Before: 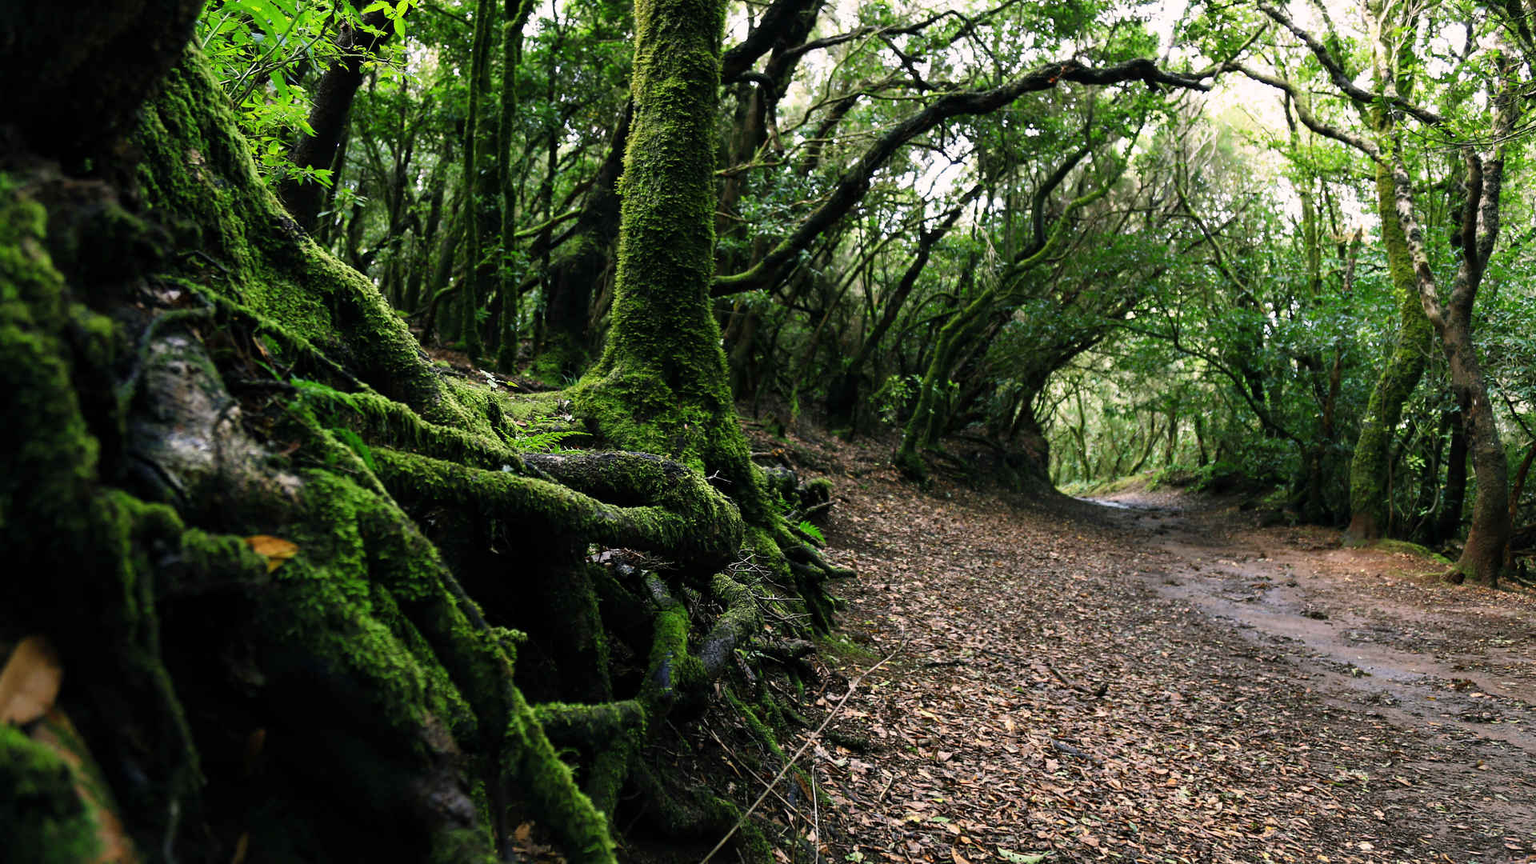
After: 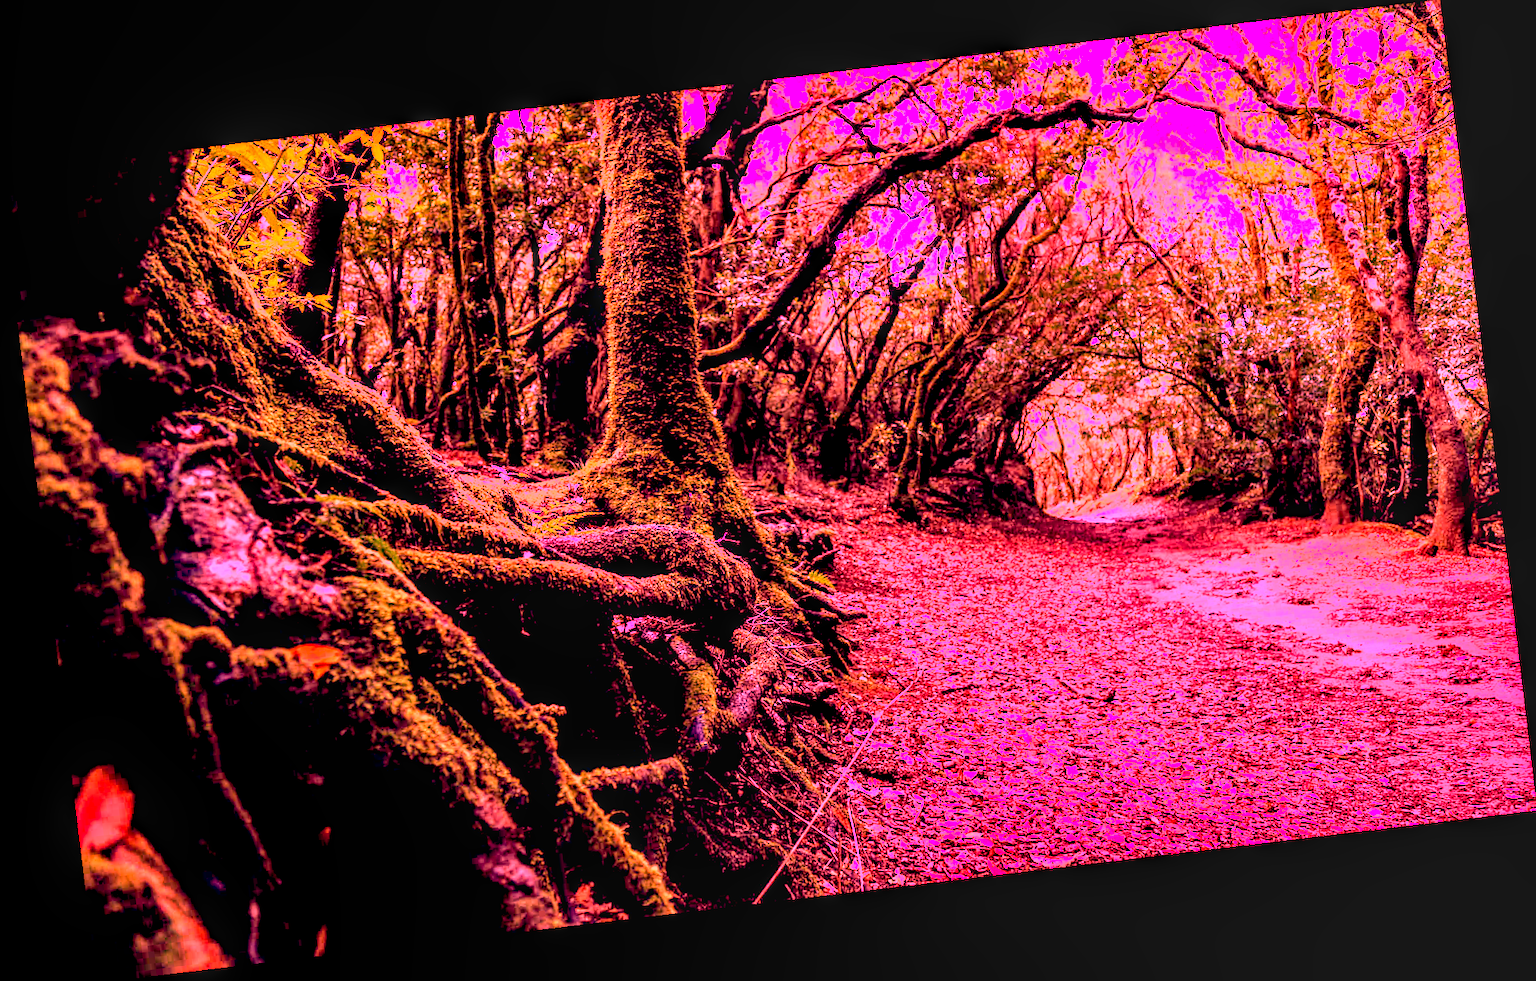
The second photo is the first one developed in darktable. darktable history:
local contrast: highlights 25%, detail 150%
rotate and perspective: rotation -6.83°, automatic cropping off
white balance: red 4.26, blue 1.802
color balance: lift [0.975, 0.993, 1, 1.015], gamma [1.1, 1, 1, 0.945], gain [1, 1.04, 1, 0.95]
